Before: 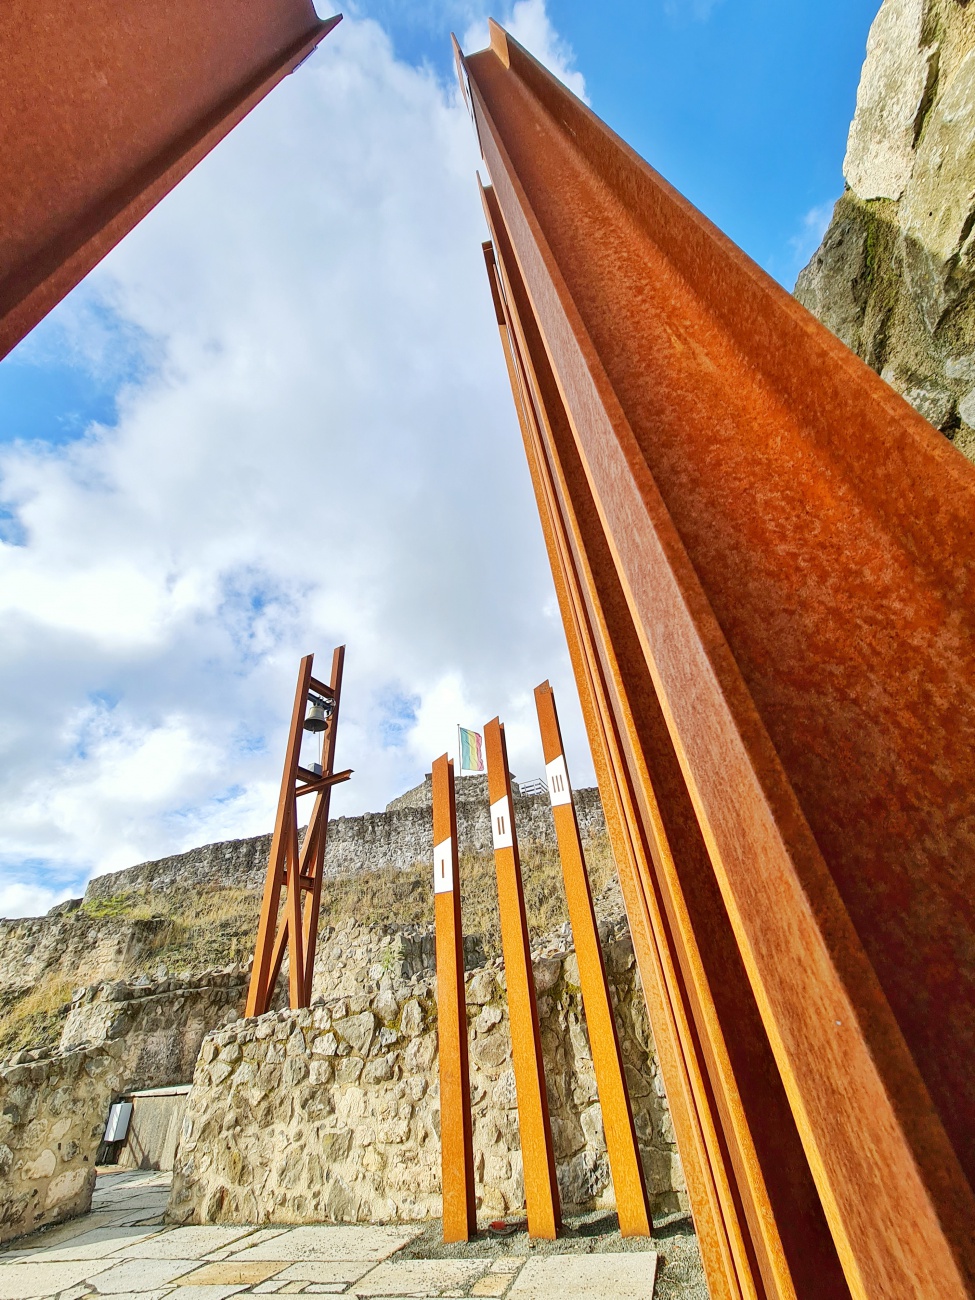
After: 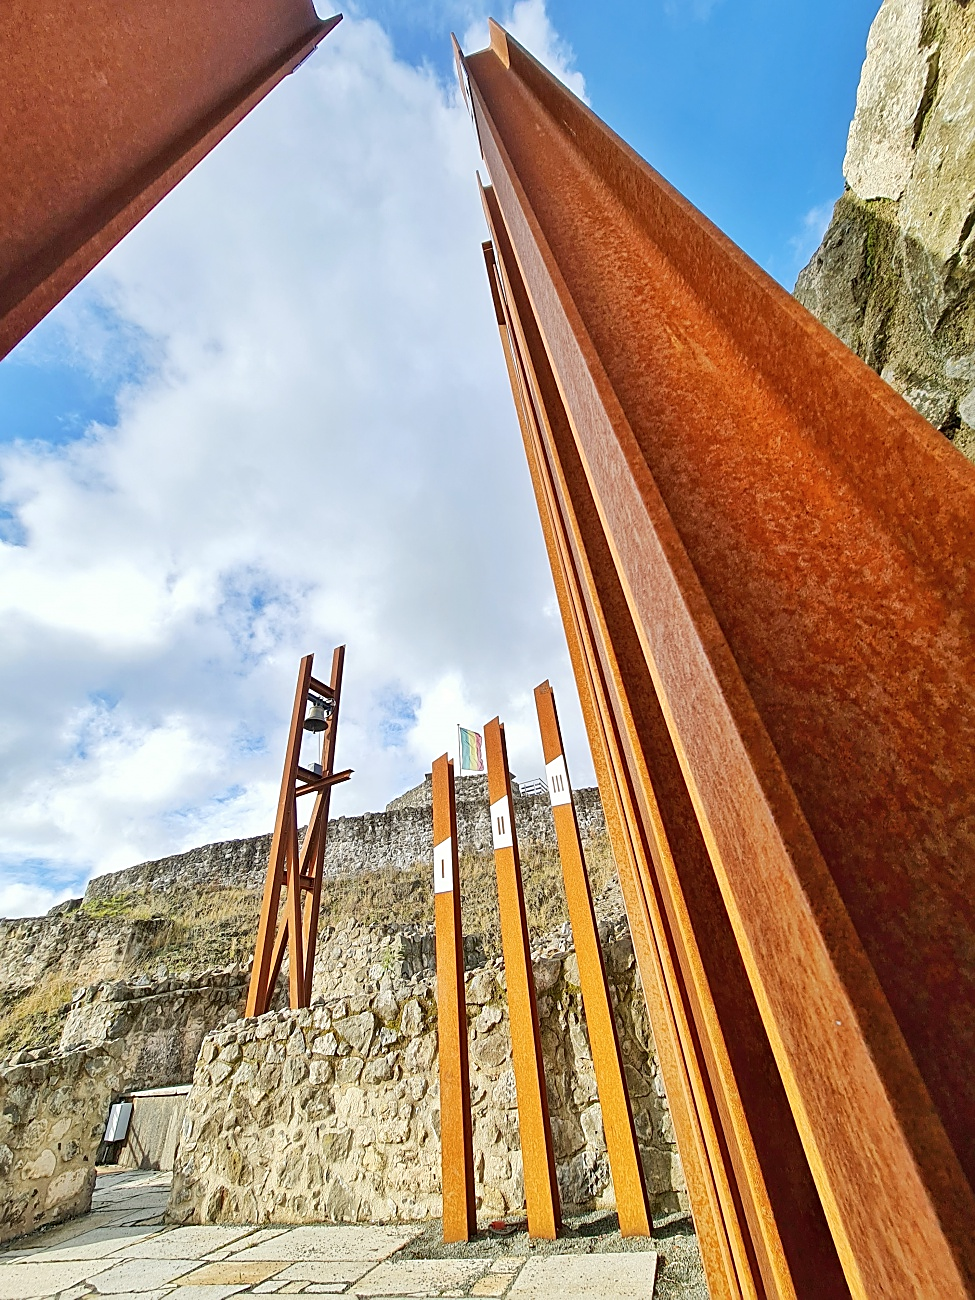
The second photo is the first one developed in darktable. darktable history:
sharpen: amount 0.574
contrast brightness saturation: saturation -0.057
